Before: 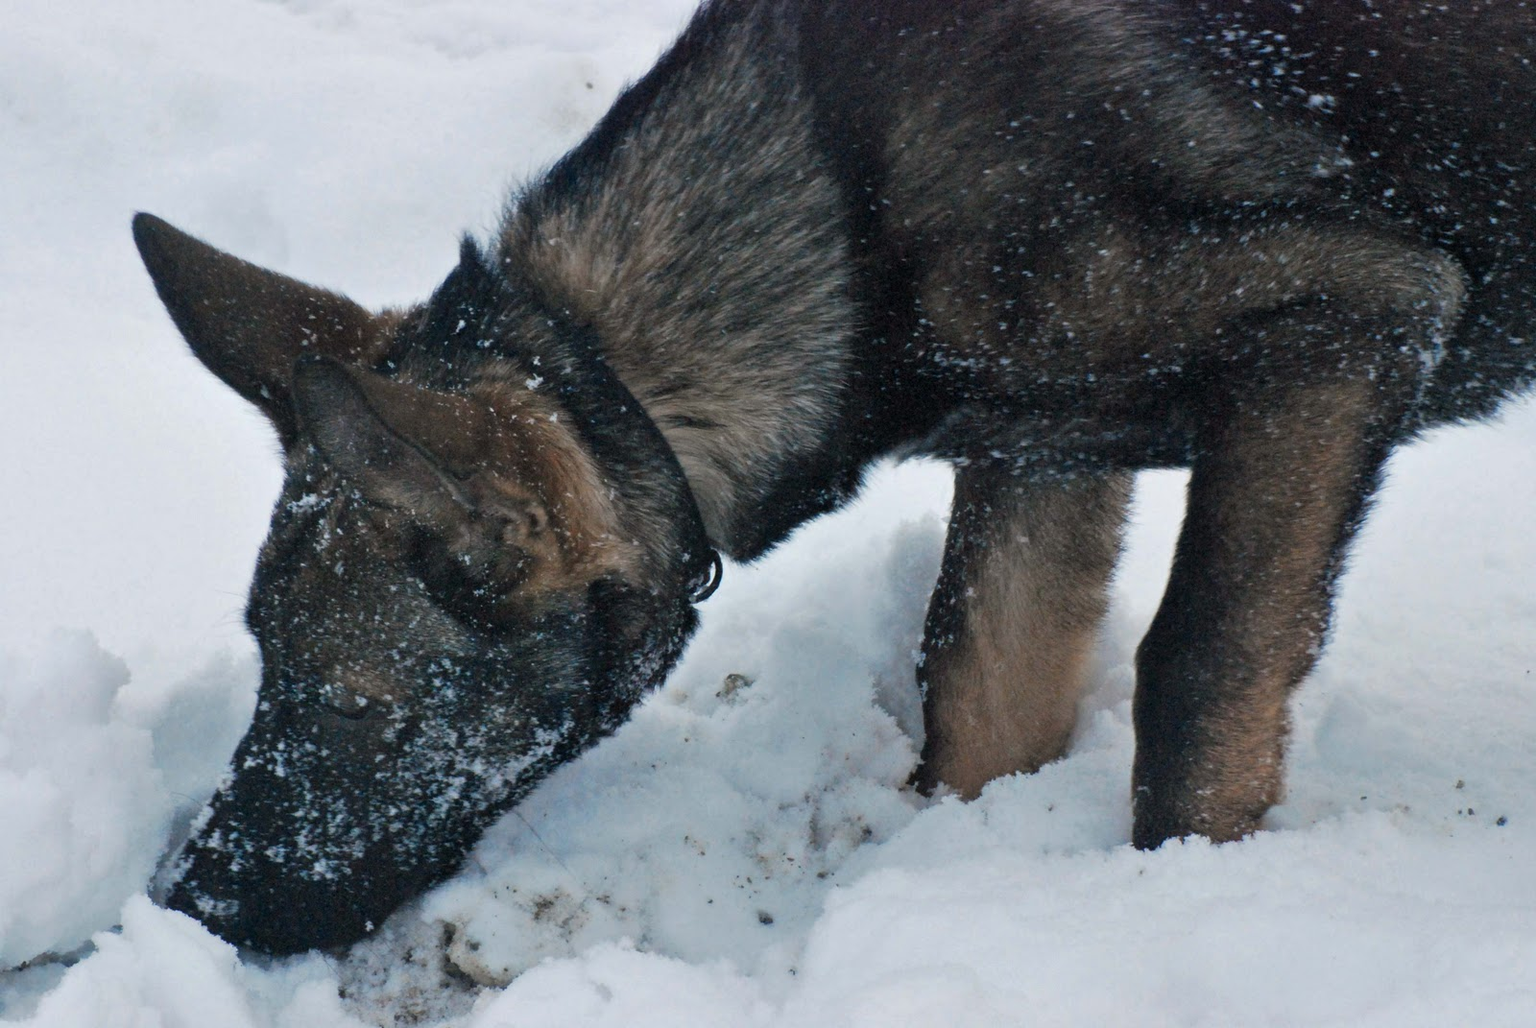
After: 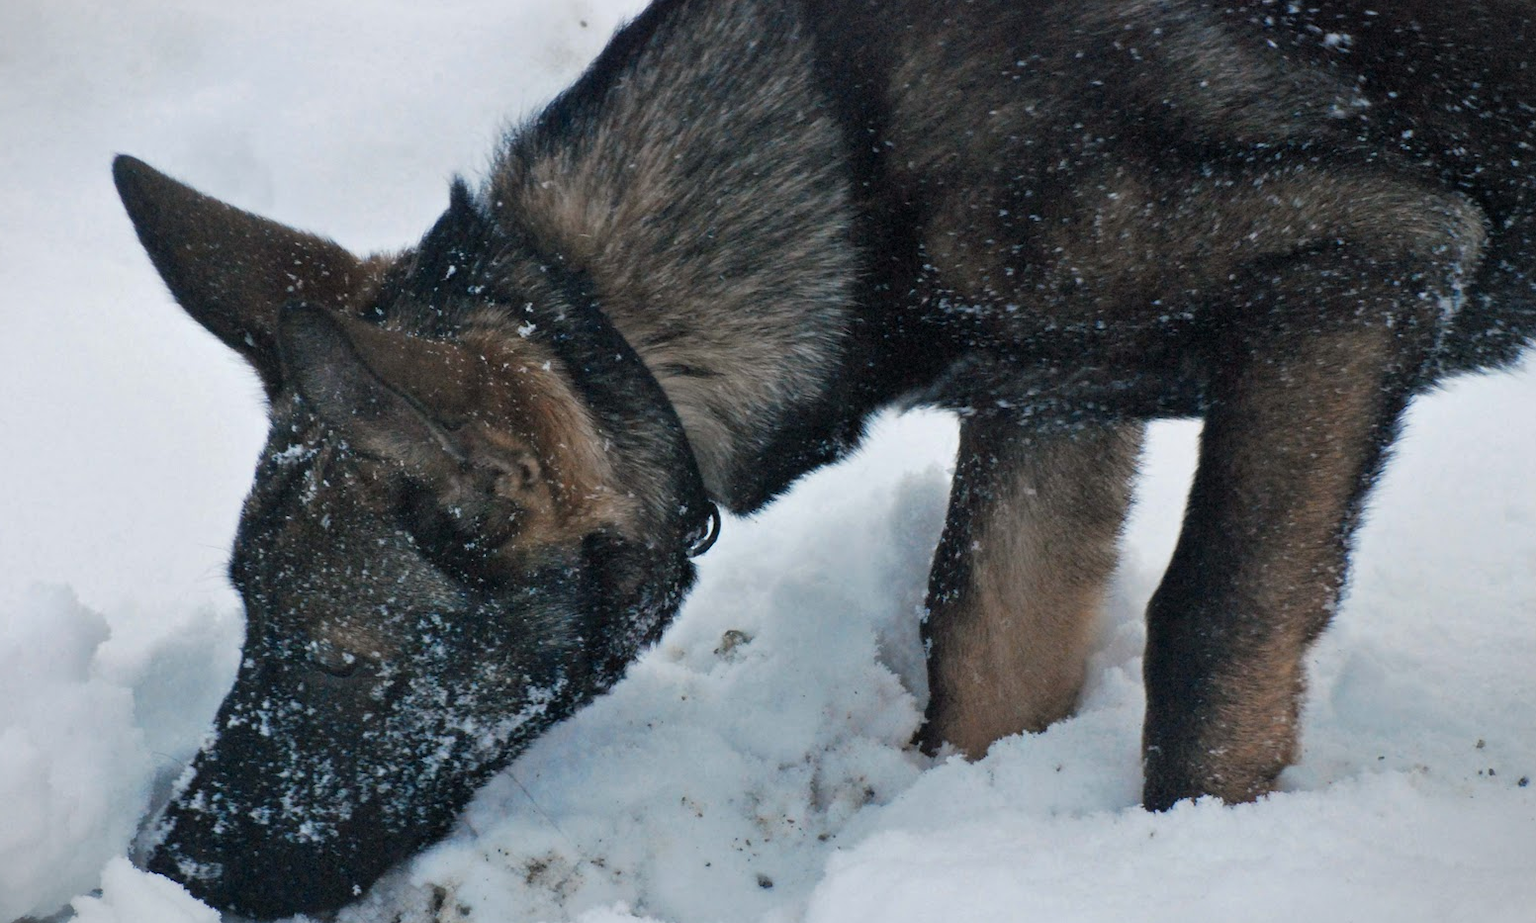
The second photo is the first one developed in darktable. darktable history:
vignetting: fall-off start 100%, brightness -0.282, width/height ratio 1.31
crop: left 1.507%, top 6.147%, right 1.379%, bottom 6.637%
